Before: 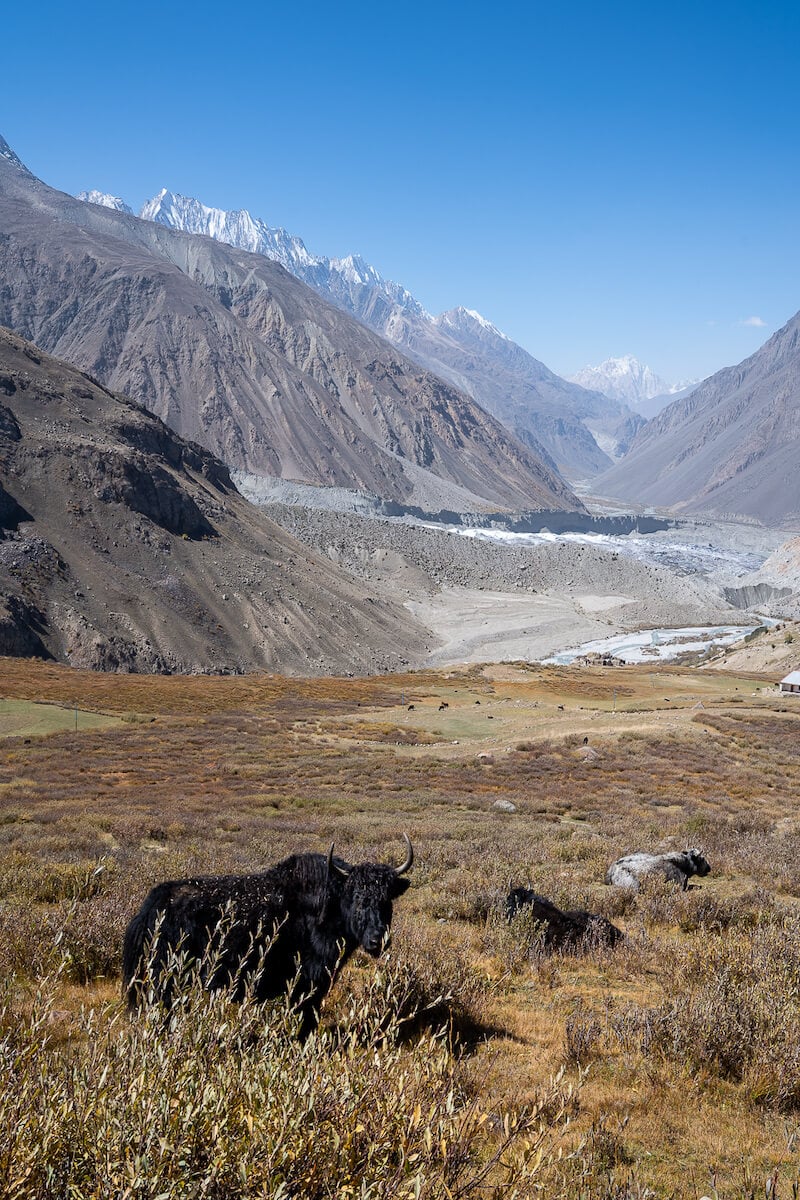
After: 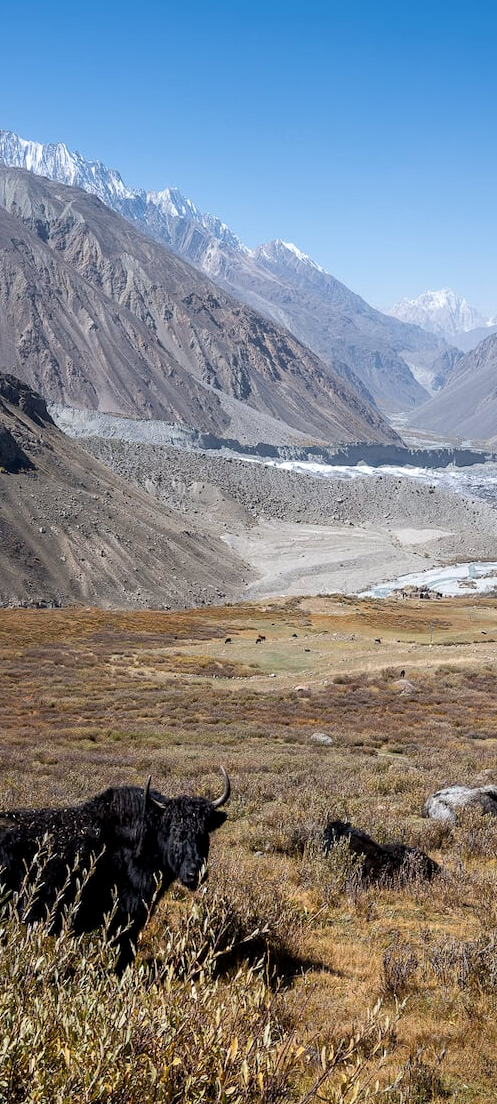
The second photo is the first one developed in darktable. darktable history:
local contrast: highlights 105%, shadows 102%, detail 120%, midtone range 0.2
crop and rotate: left 23.028%, top 5.626%, right 14.787%, bottom 2.316%
